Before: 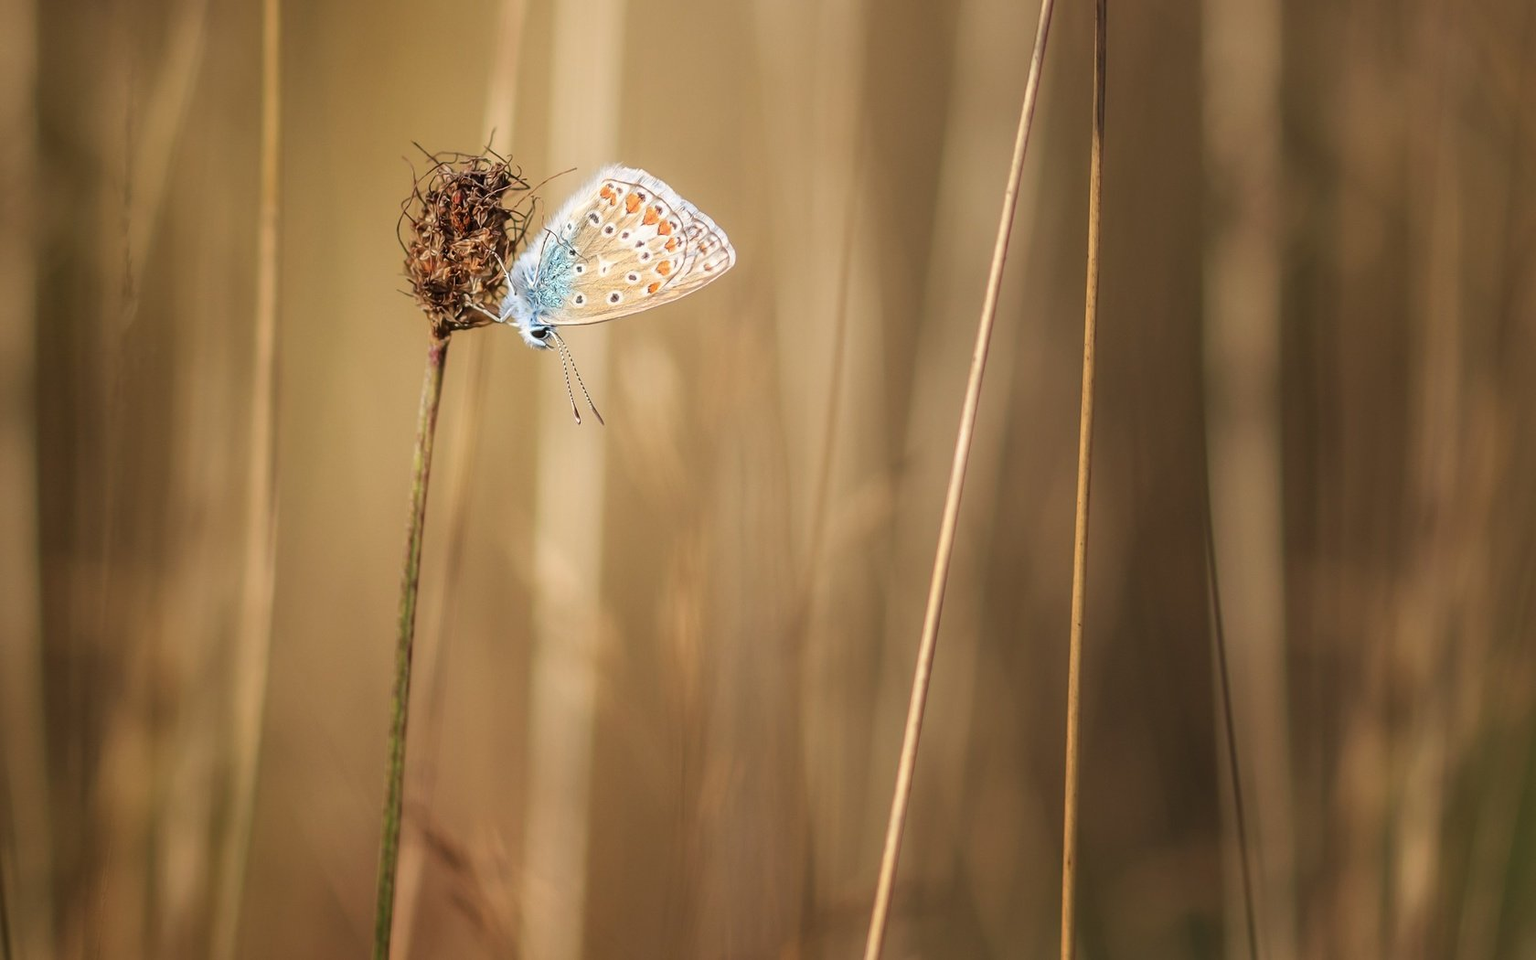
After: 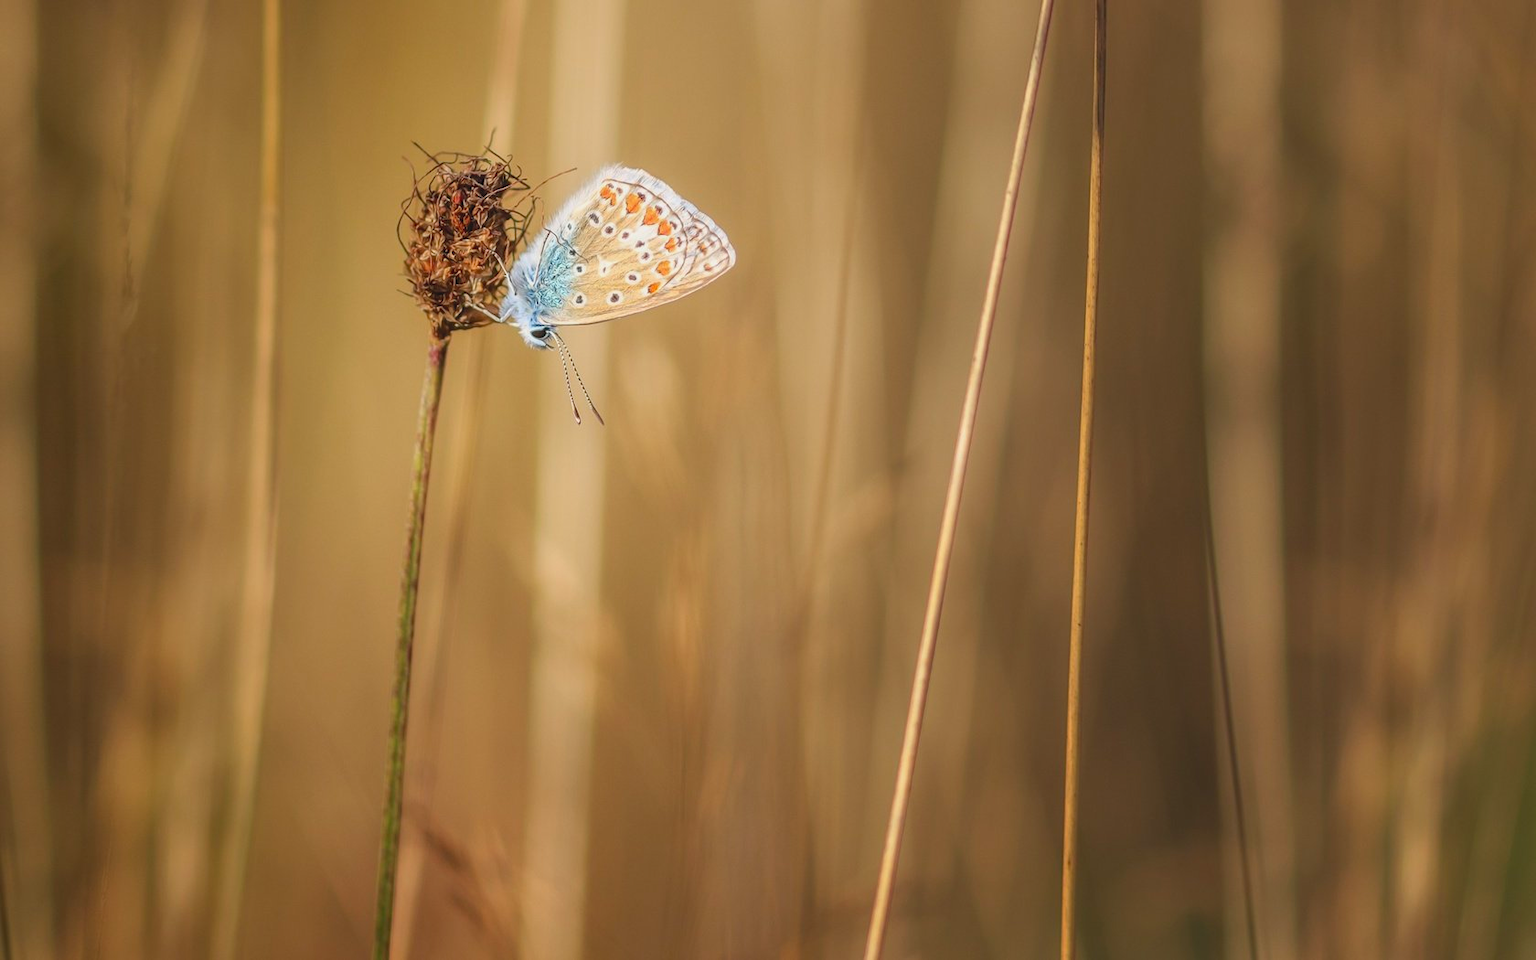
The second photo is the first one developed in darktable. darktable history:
contrast brightness saturation: contrast -0.207, saturation 0.186
local contrast: on, module defaults
